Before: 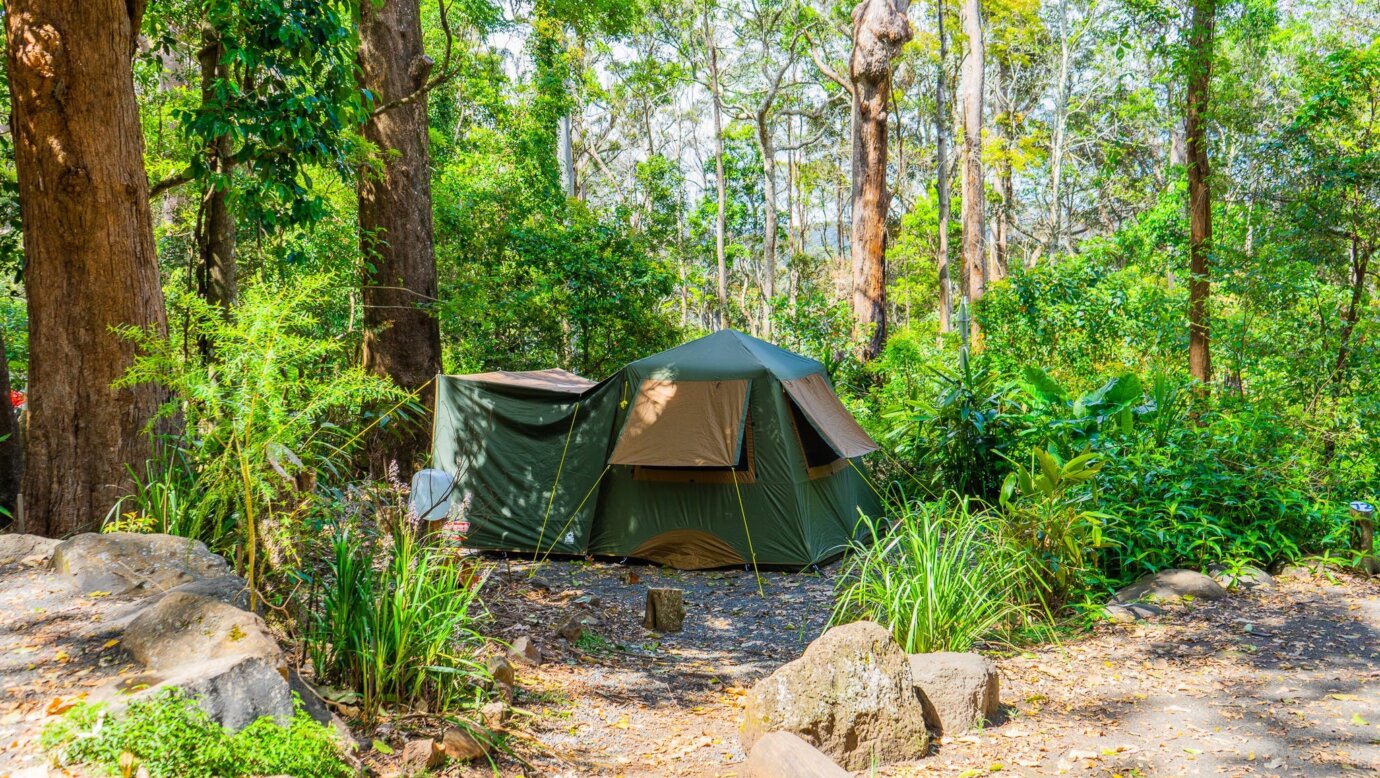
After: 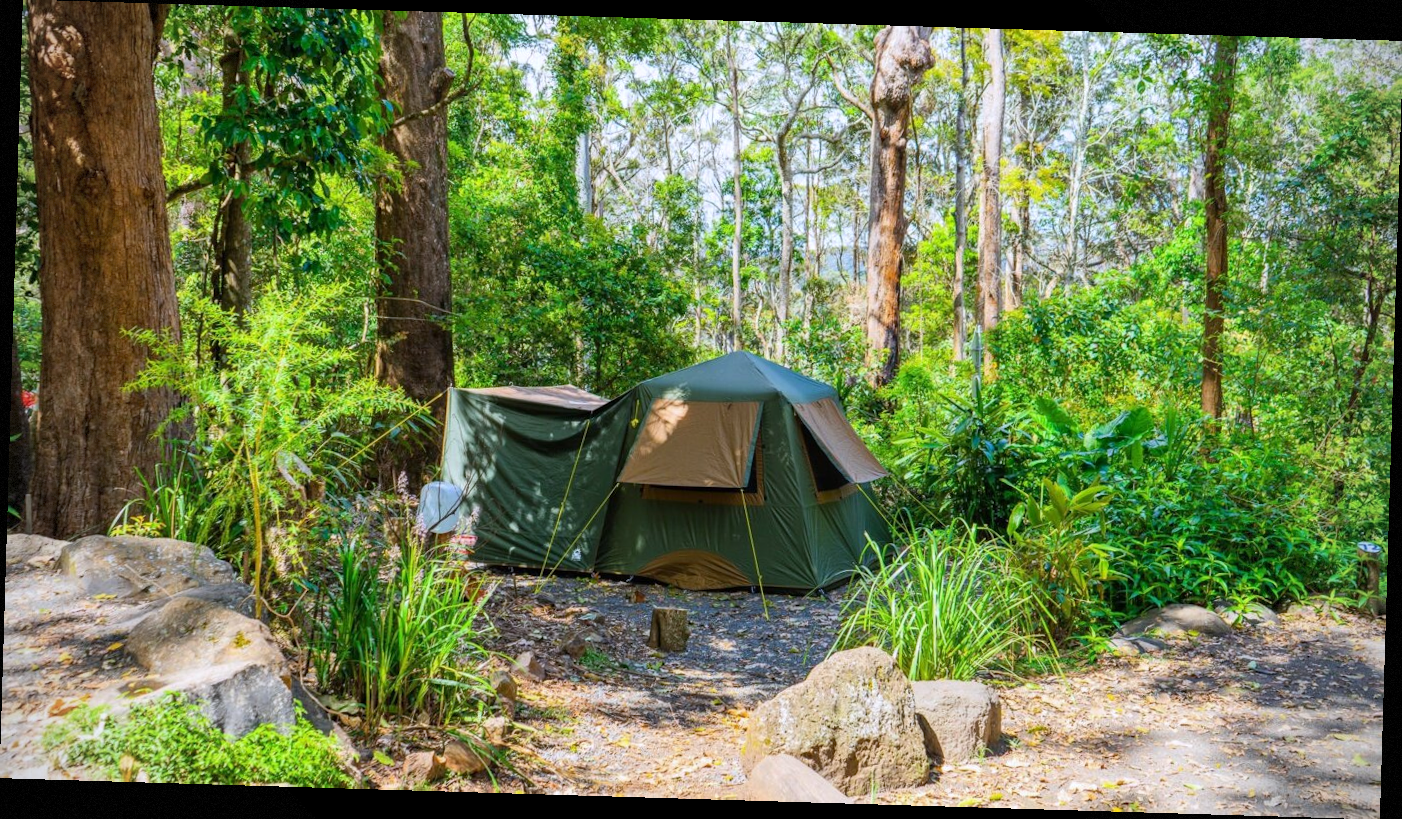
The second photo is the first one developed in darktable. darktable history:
vignetting: dithering 8-bit output, unbound false
rotate and perspective: rotation 1.72°, automatic cropping off
white balance: red 0.984, blue 1.059
